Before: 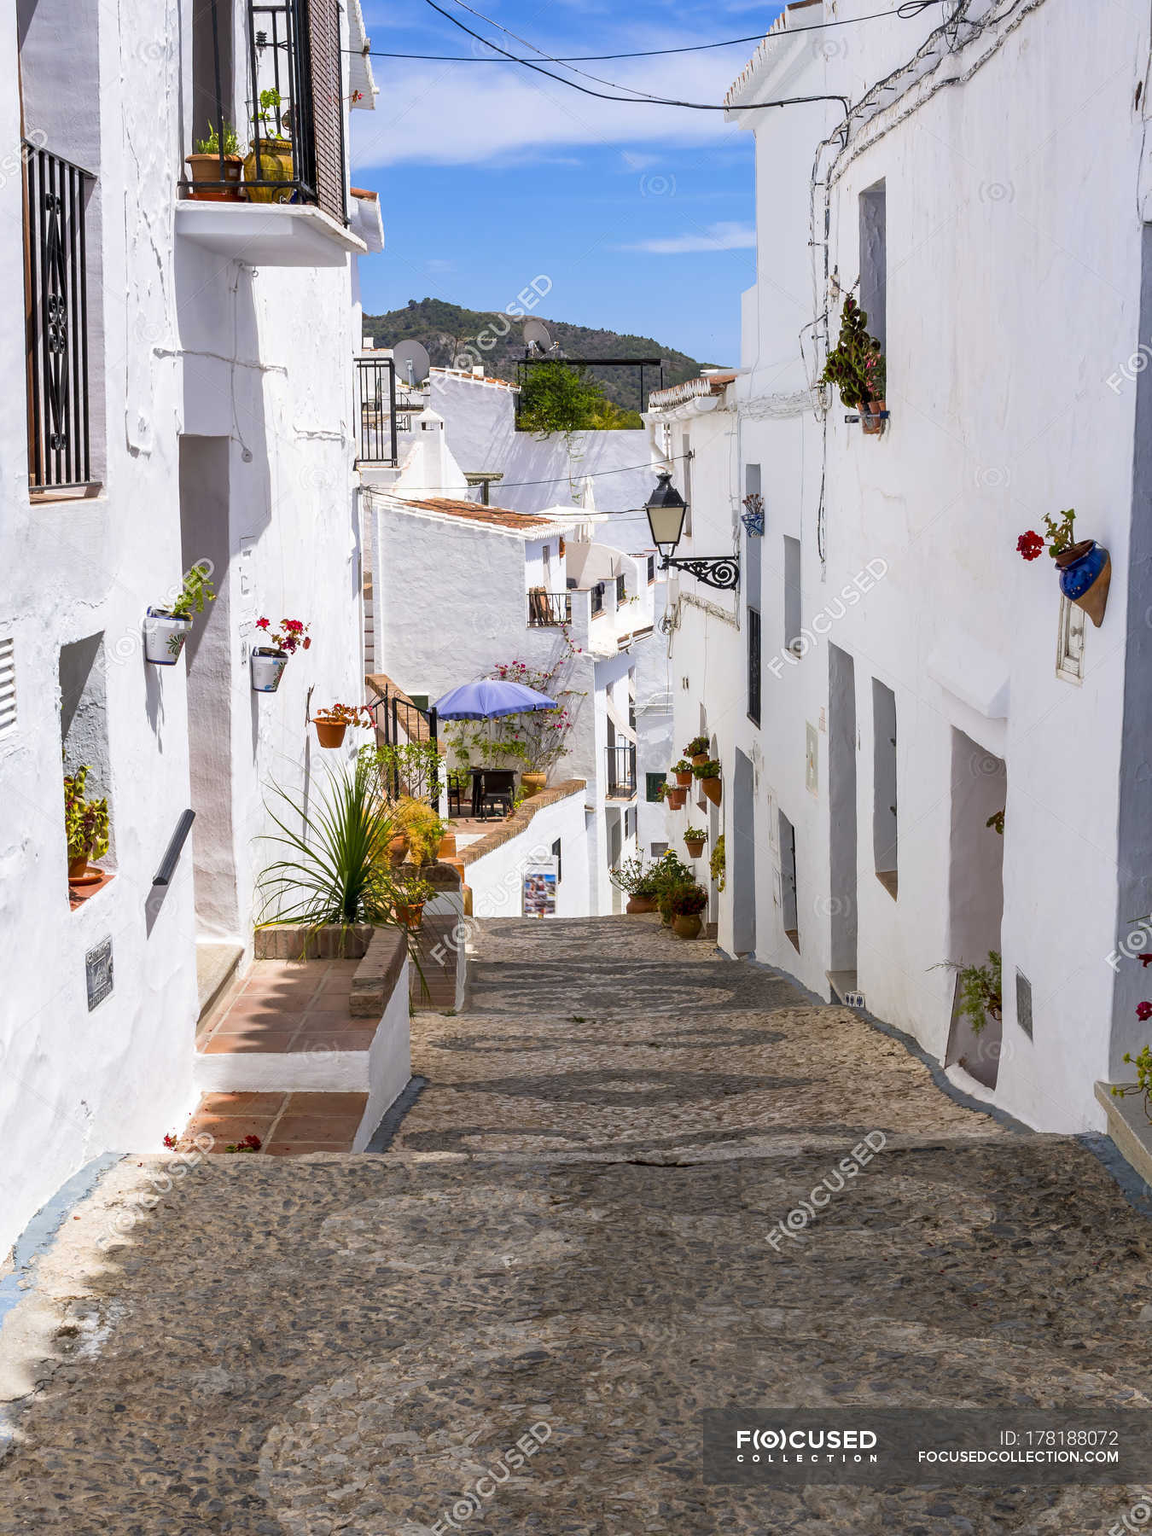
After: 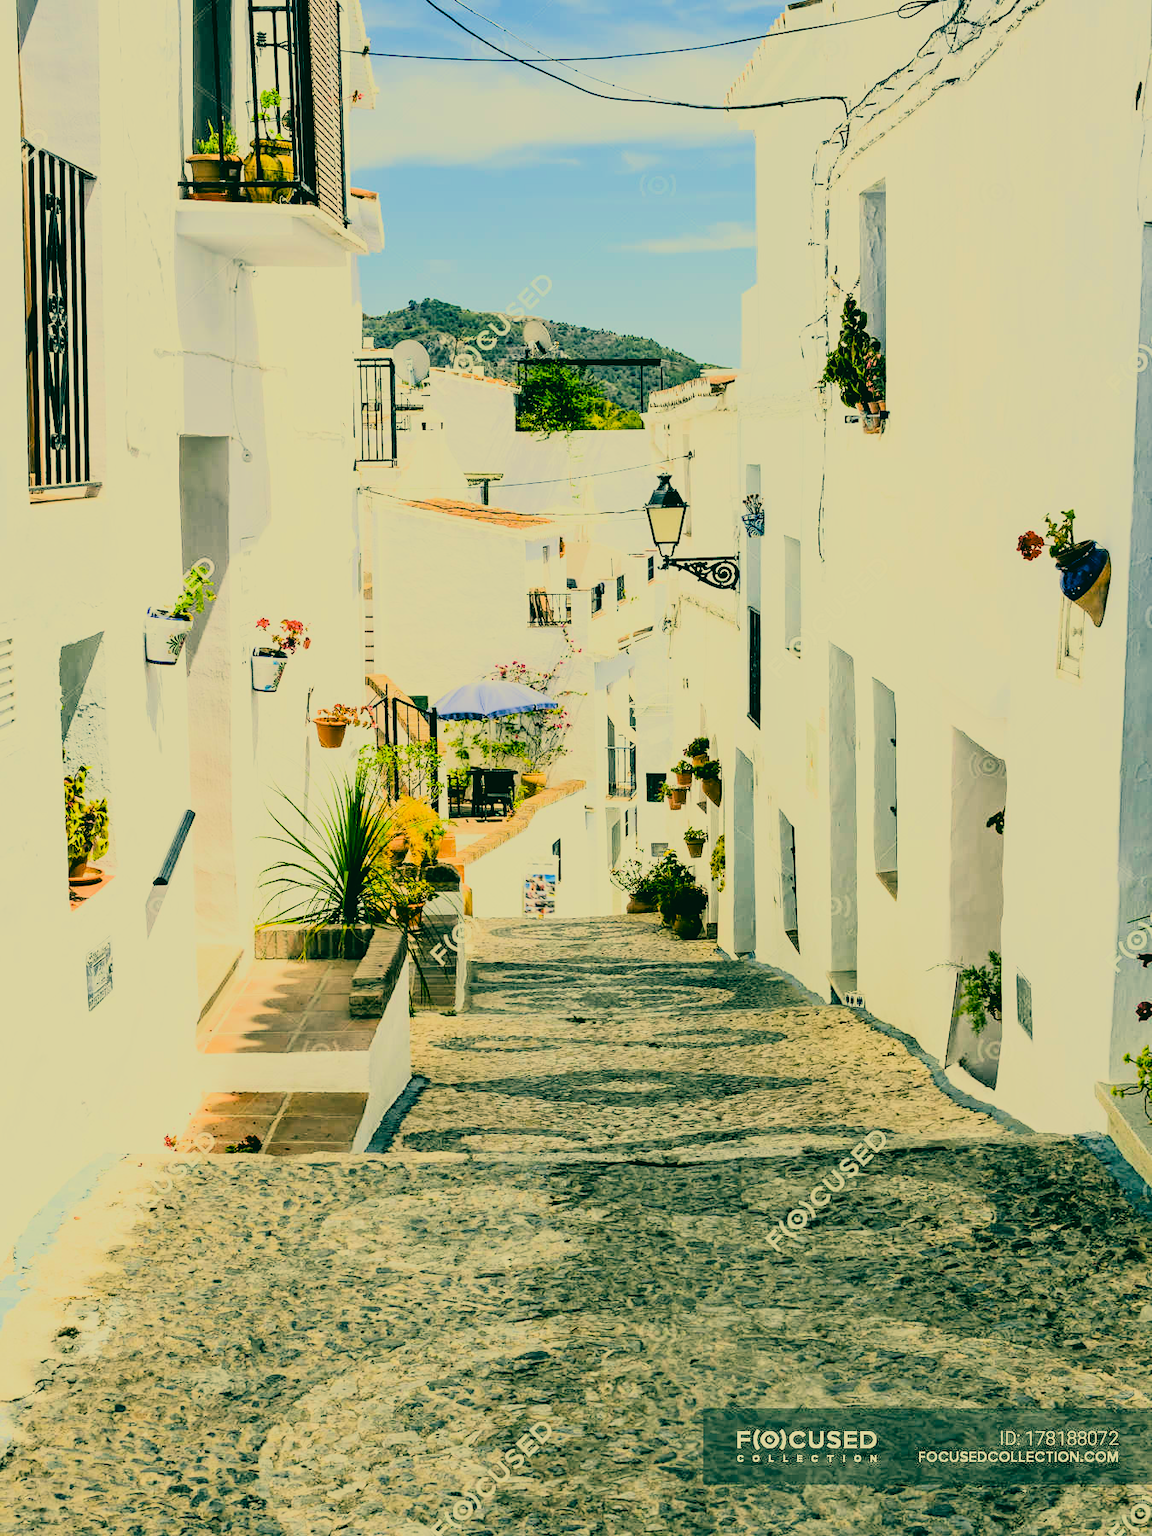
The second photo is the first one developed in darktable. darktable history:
rgb curve: curves: ch0 [(0, 0) (0.21, 0.15) (0.24, 0.21) (0.5, 0.75) (0.75, 0.96) (0.89, 0.99) (1, 1)]; ch1 [(0, 0.02) (0.21, 0.13) (0.25, 0.2) (0.5, 0.67) (0.75, 0.9) (0.89, 0.97) (1, 1)]; ch2 [(0, 0.02) (0.21, 0.13) (0.25, 0.2) (0.5, 0.67) (0.75, 0.9) (0.89, 0.97) (1, 1)], compensate middle gray true
color correction: highlights a* 1.83, highlights b* 34.02, shadows a* -36.68, shadows b* -5.48
filmic rgb: black relative exposure -7.65 EV, white relative exposure 4.56 EV, hardness 3.61
